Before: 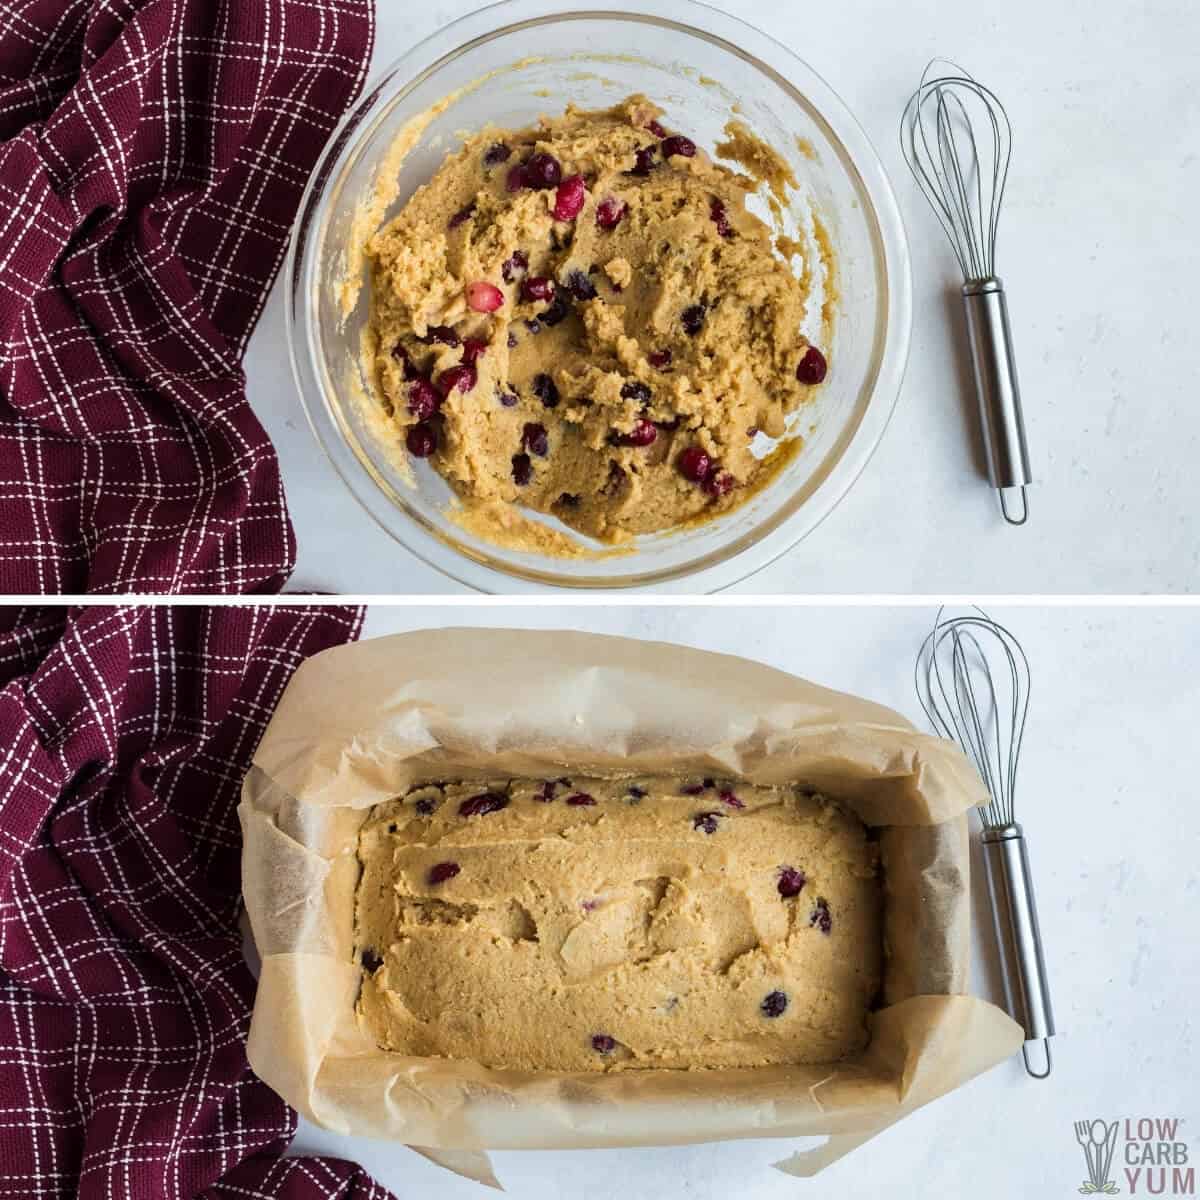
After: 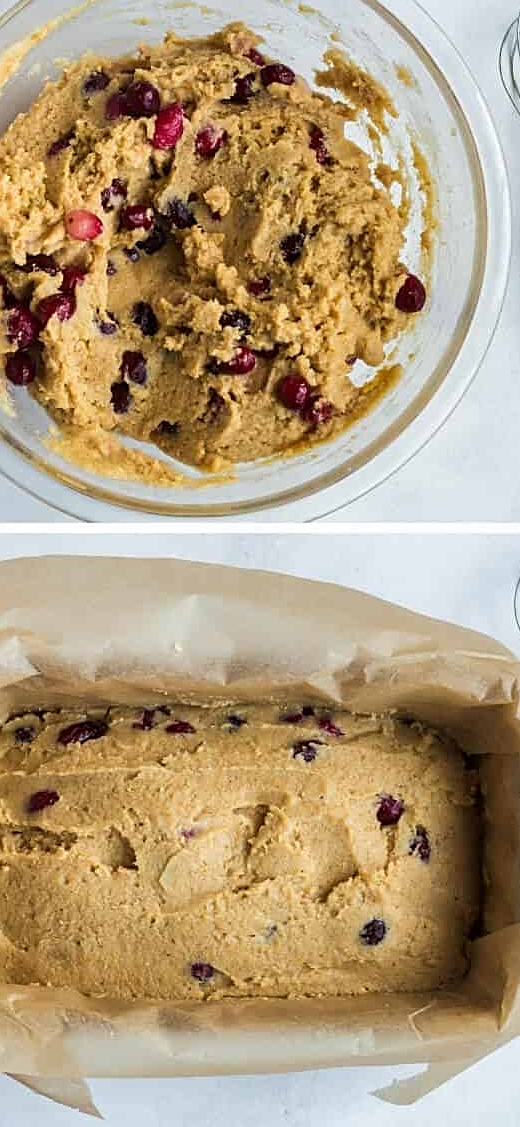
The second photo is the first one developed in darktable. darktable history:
crop: left 33.452%, top 6.025%, right 23.155%
sharpen: on, module defaults
